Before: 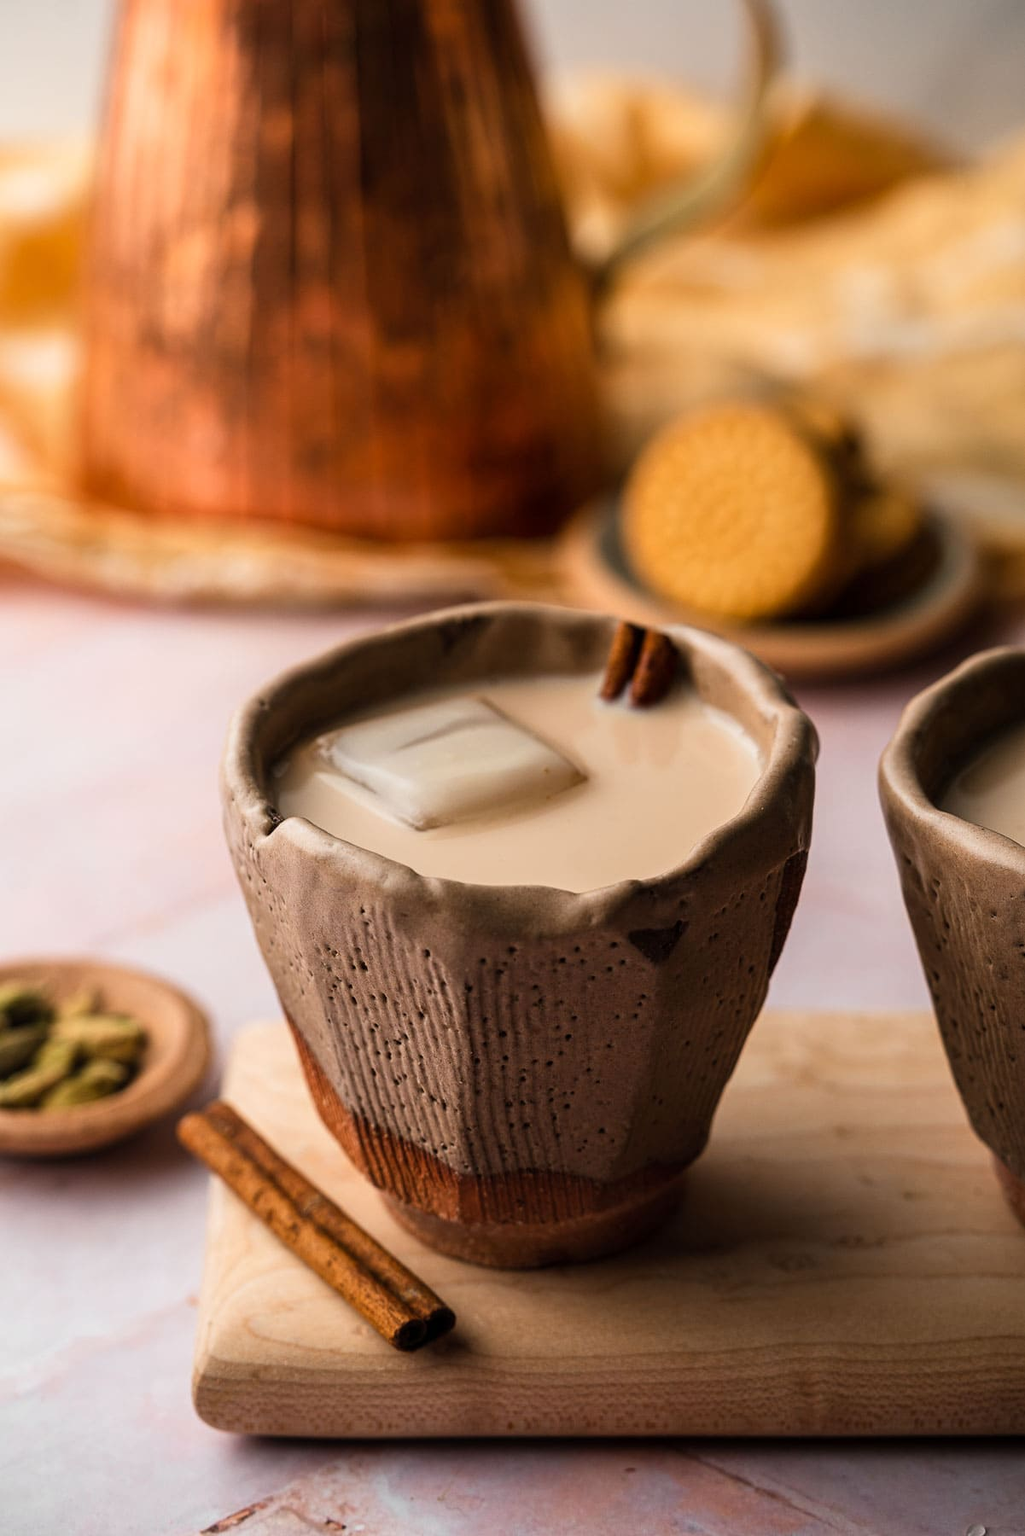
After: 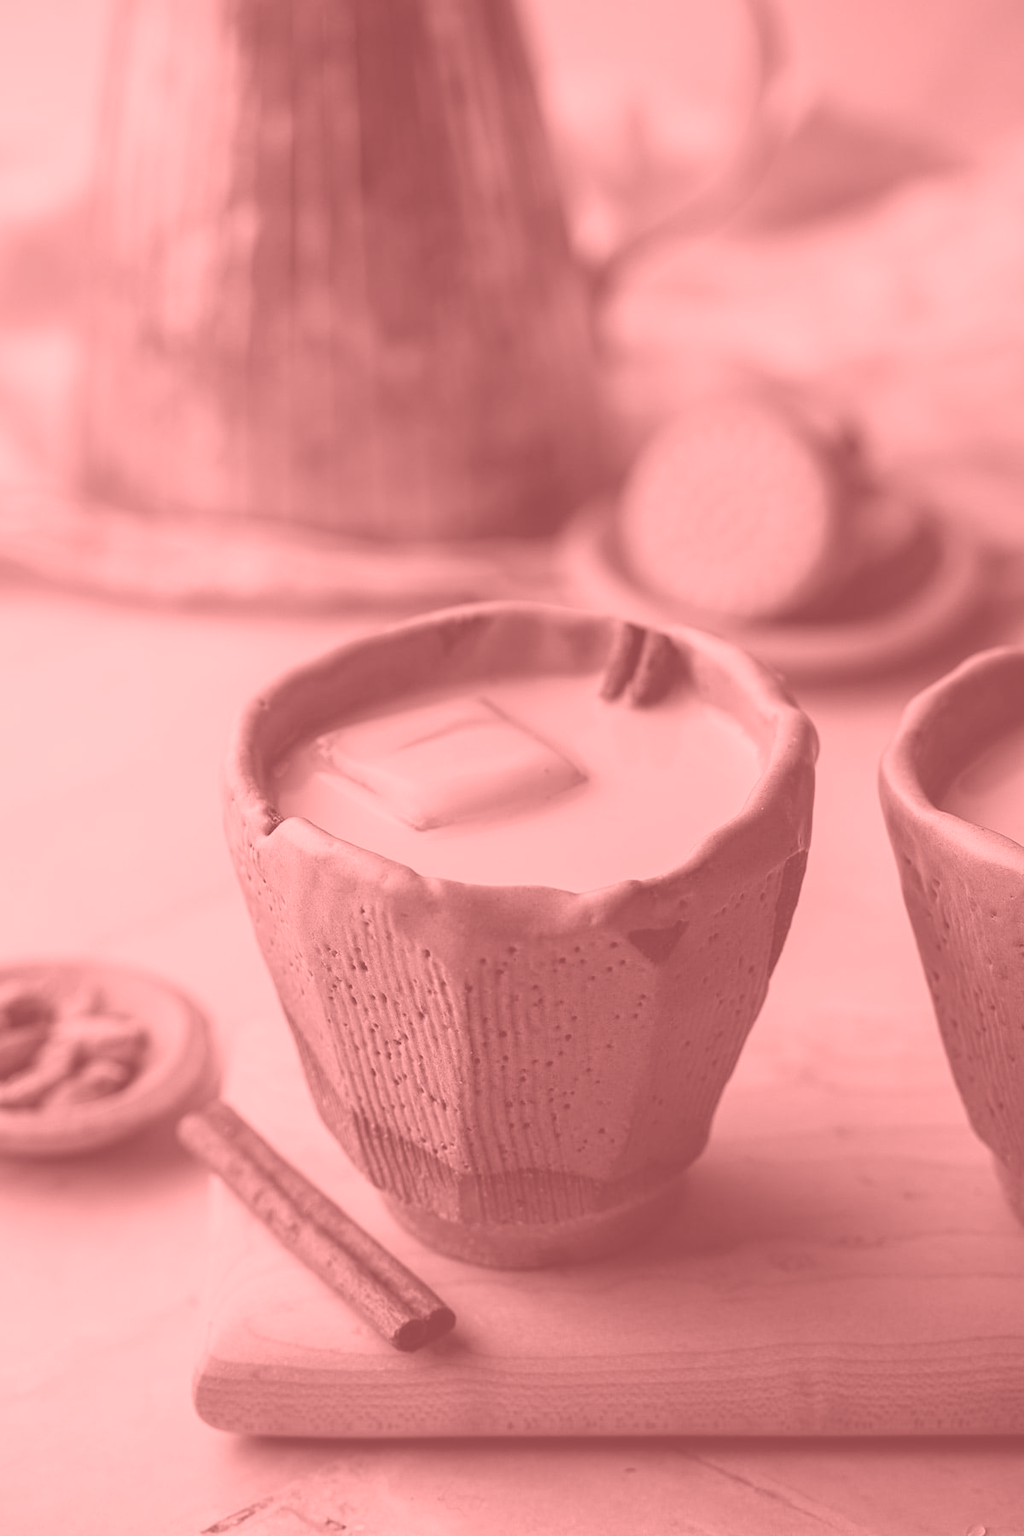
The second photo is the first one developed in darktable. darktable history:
exposure: exposure 0.2 EV, compensate highlight preservation false
colorize: saturation 51%, source mix 50.67%, lightness 50.67%
velvia: on, module defaults
